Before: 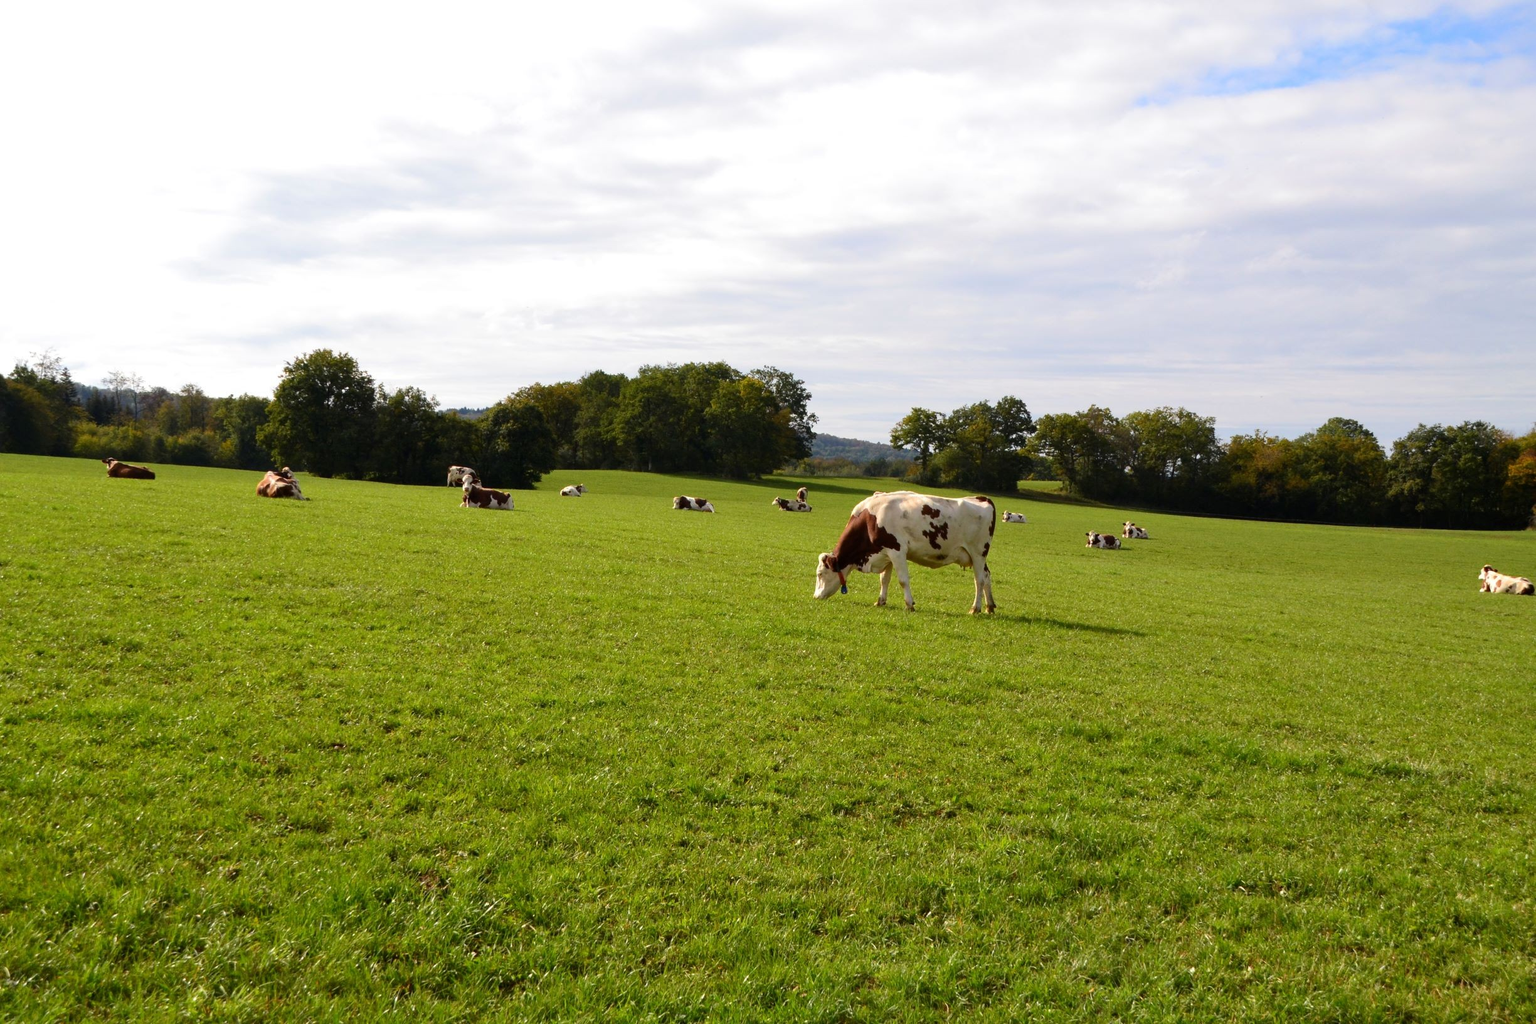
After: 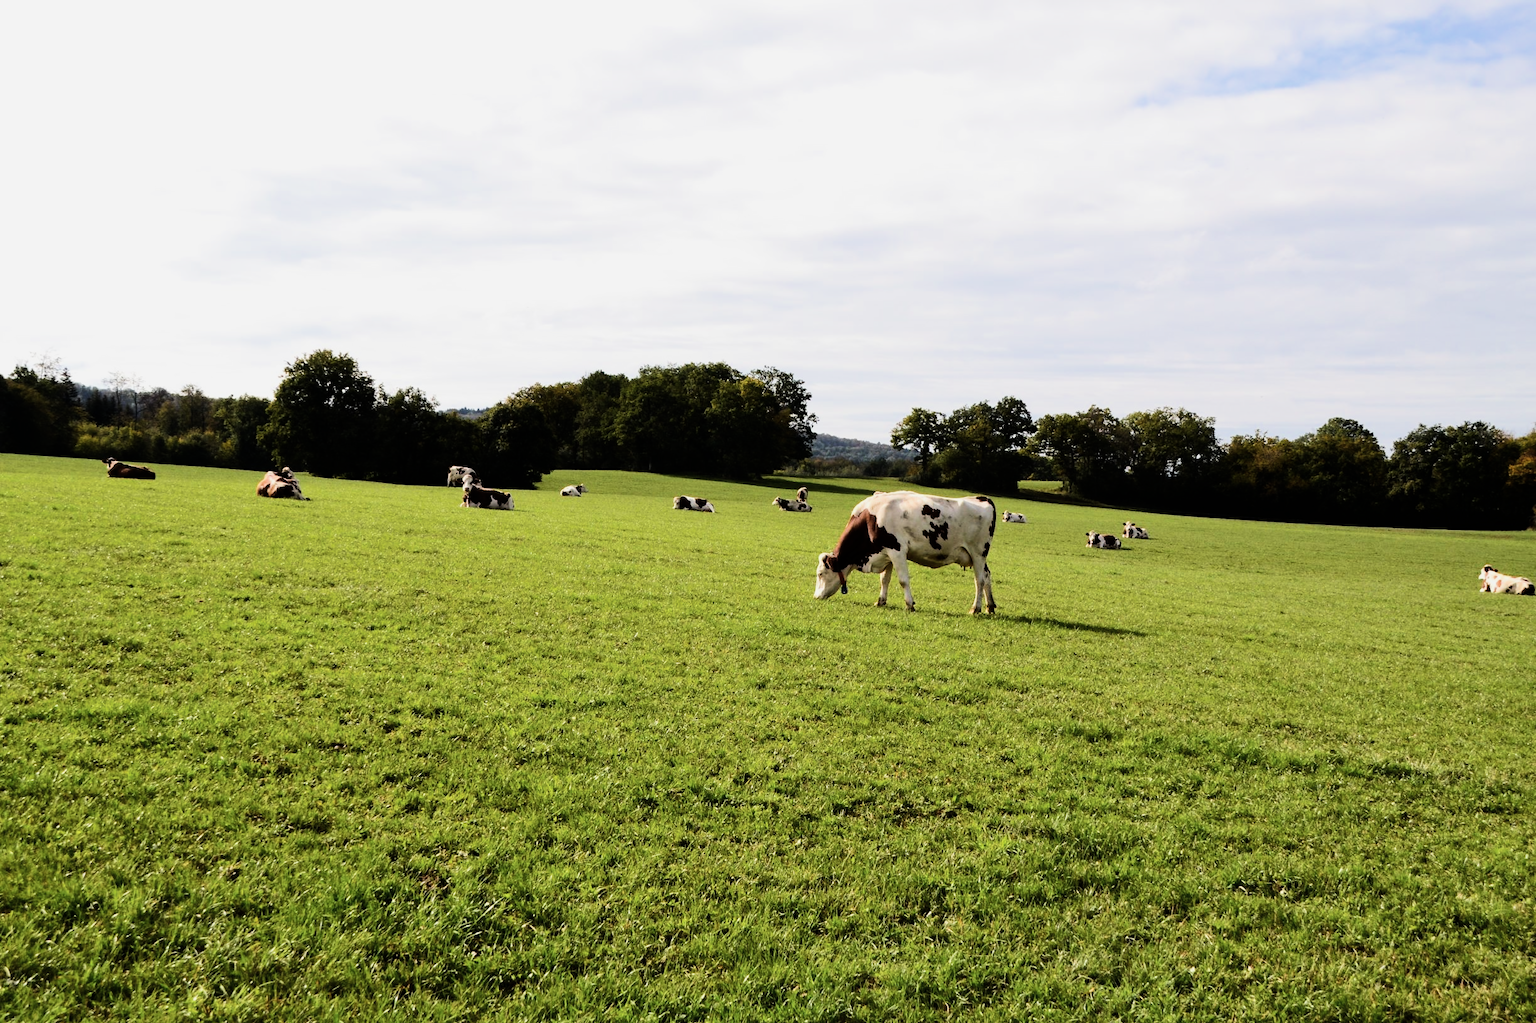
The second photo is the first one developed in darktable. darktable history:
contrast brightness saturation: saturation -0.1
filmic rgb: black relative exposure -7.5 EV, white relative exposure 5 EV, hardness 3.31, contrast 1.3, contrast in shadows safe
tone equalizer: -8 EV -0.75 EV, -7 EV -0.7 EV, -6 EV -0.6 EV, -5 EV -0.4 EV, -3 EV 0.4 EV, -2 EV 0.6 EV, -1 EV 0.7 EV, +0 EV 0.75 EV, edges refinement/feathering 500, mask exposure compensation -1.57 EV, preserve details no
